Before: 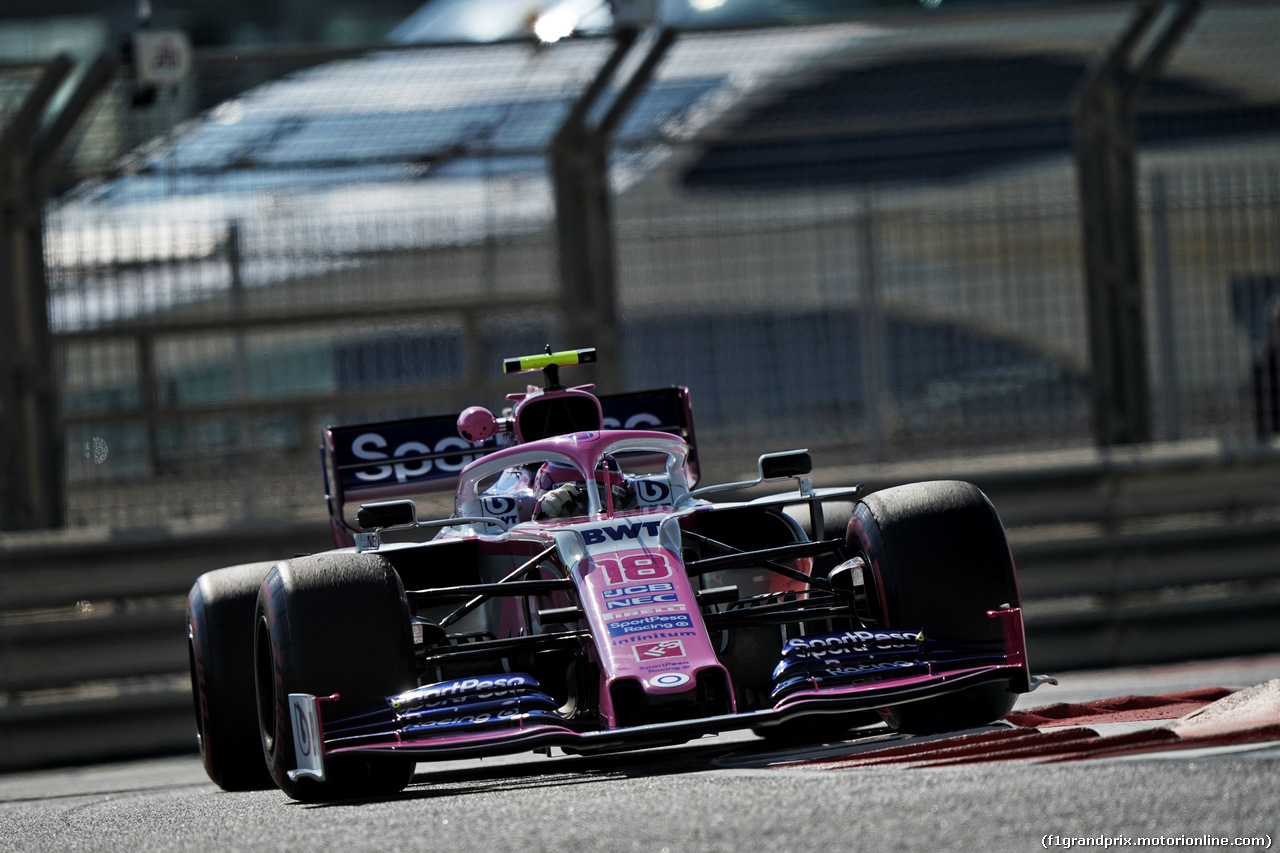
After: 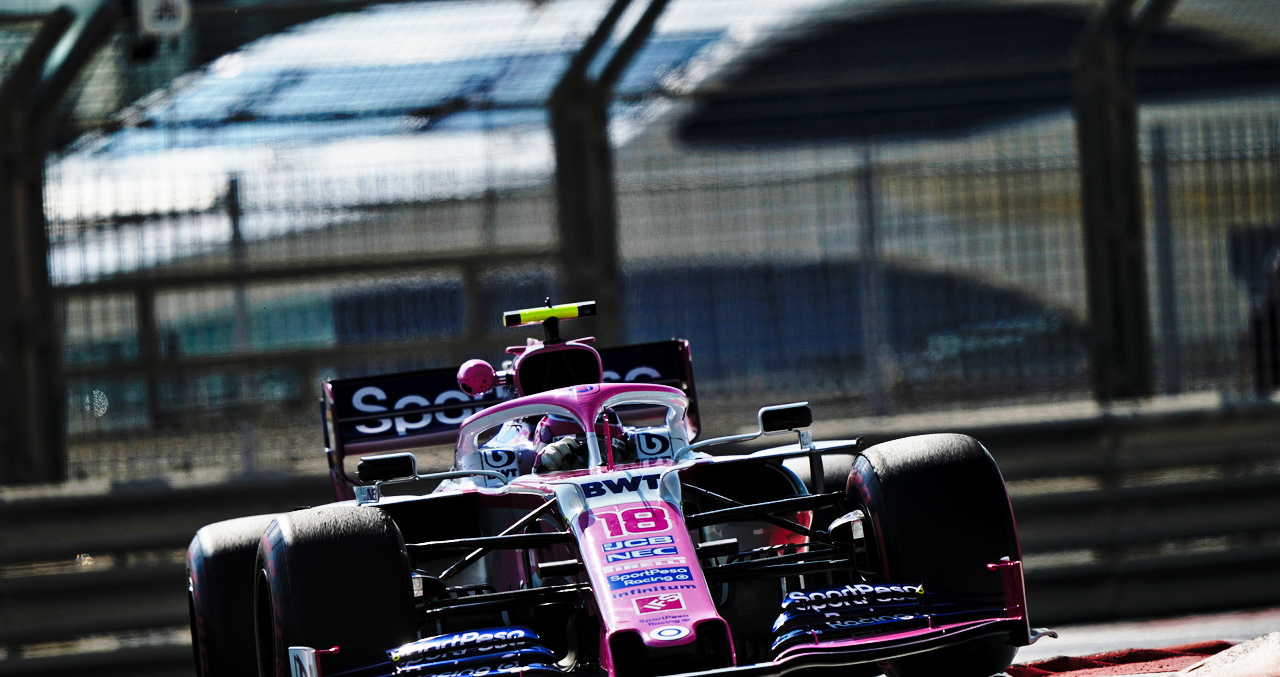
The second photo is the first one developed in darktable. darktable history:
crop and rotate: top 5.662%, bottom 14.889%
base curve: curves: ch0 [(0, 0) (0.04, 0.03) (0.133, 0.232) (0.448, 0.748) (0.843, 0.968) (1, 1)], preserve colors none
